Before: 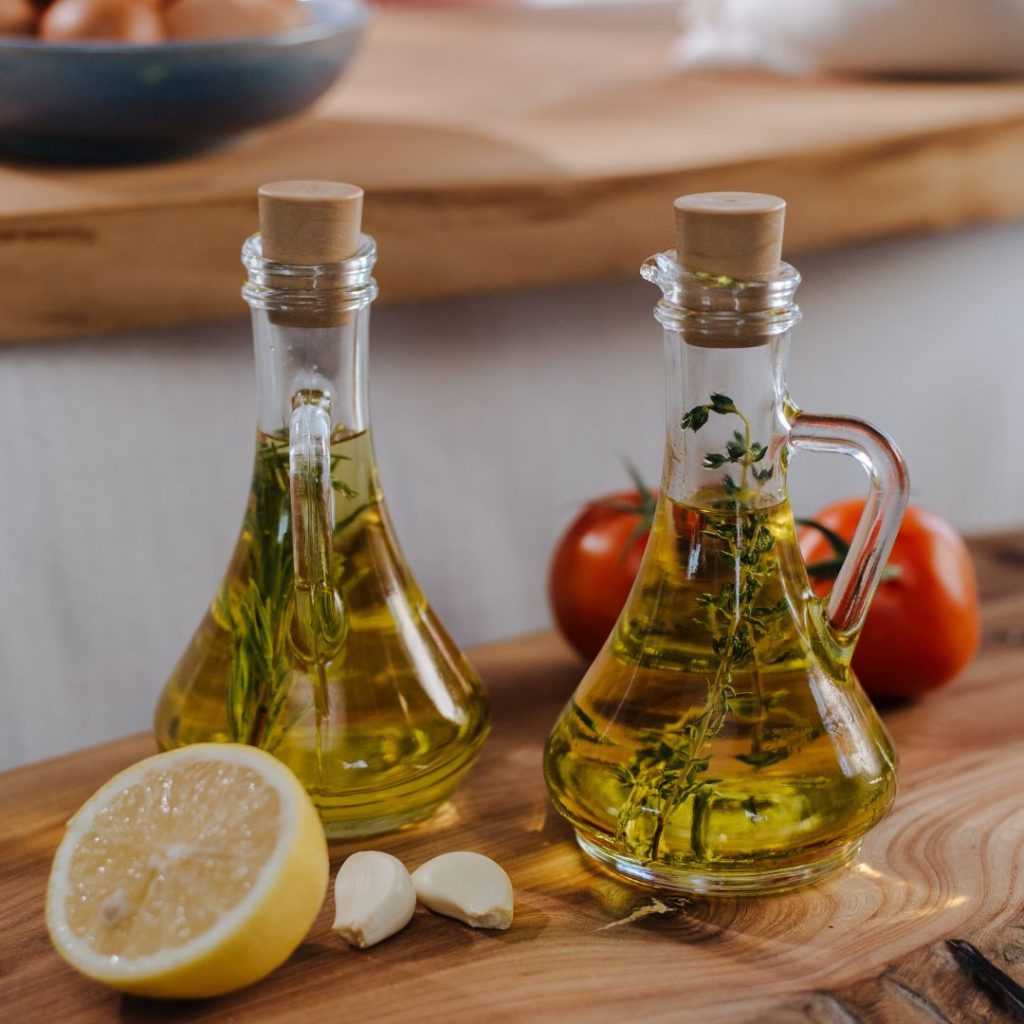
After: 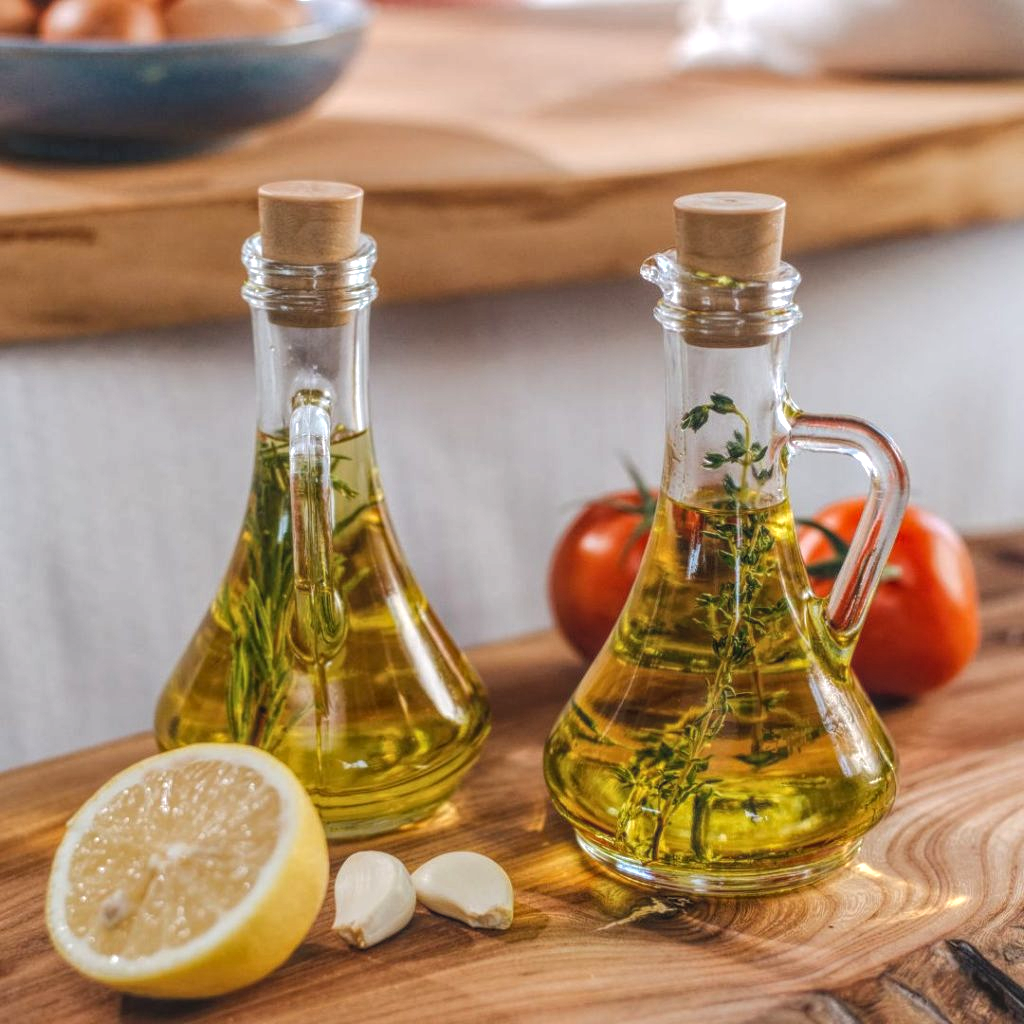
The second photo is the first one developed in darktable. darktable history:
exposure: black level correction 0.001, exposure 0.5 EV, compensate highlight preservation false
local contrast: highlights 67%, shadows 33%, detail 167%, midtone range 0.2
